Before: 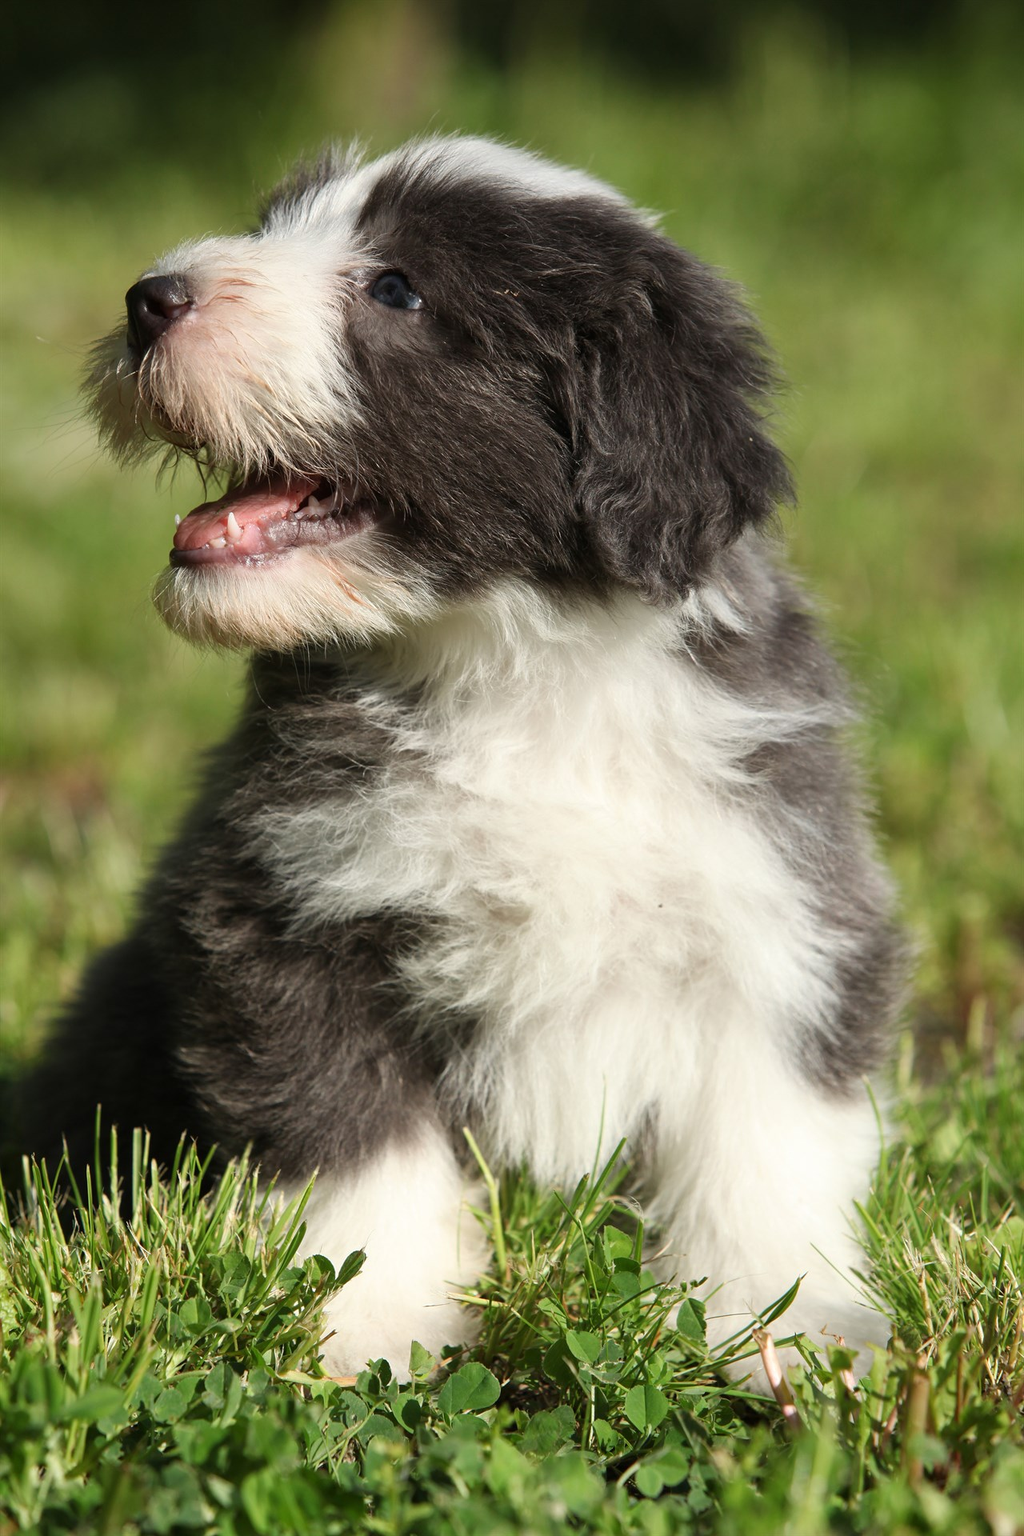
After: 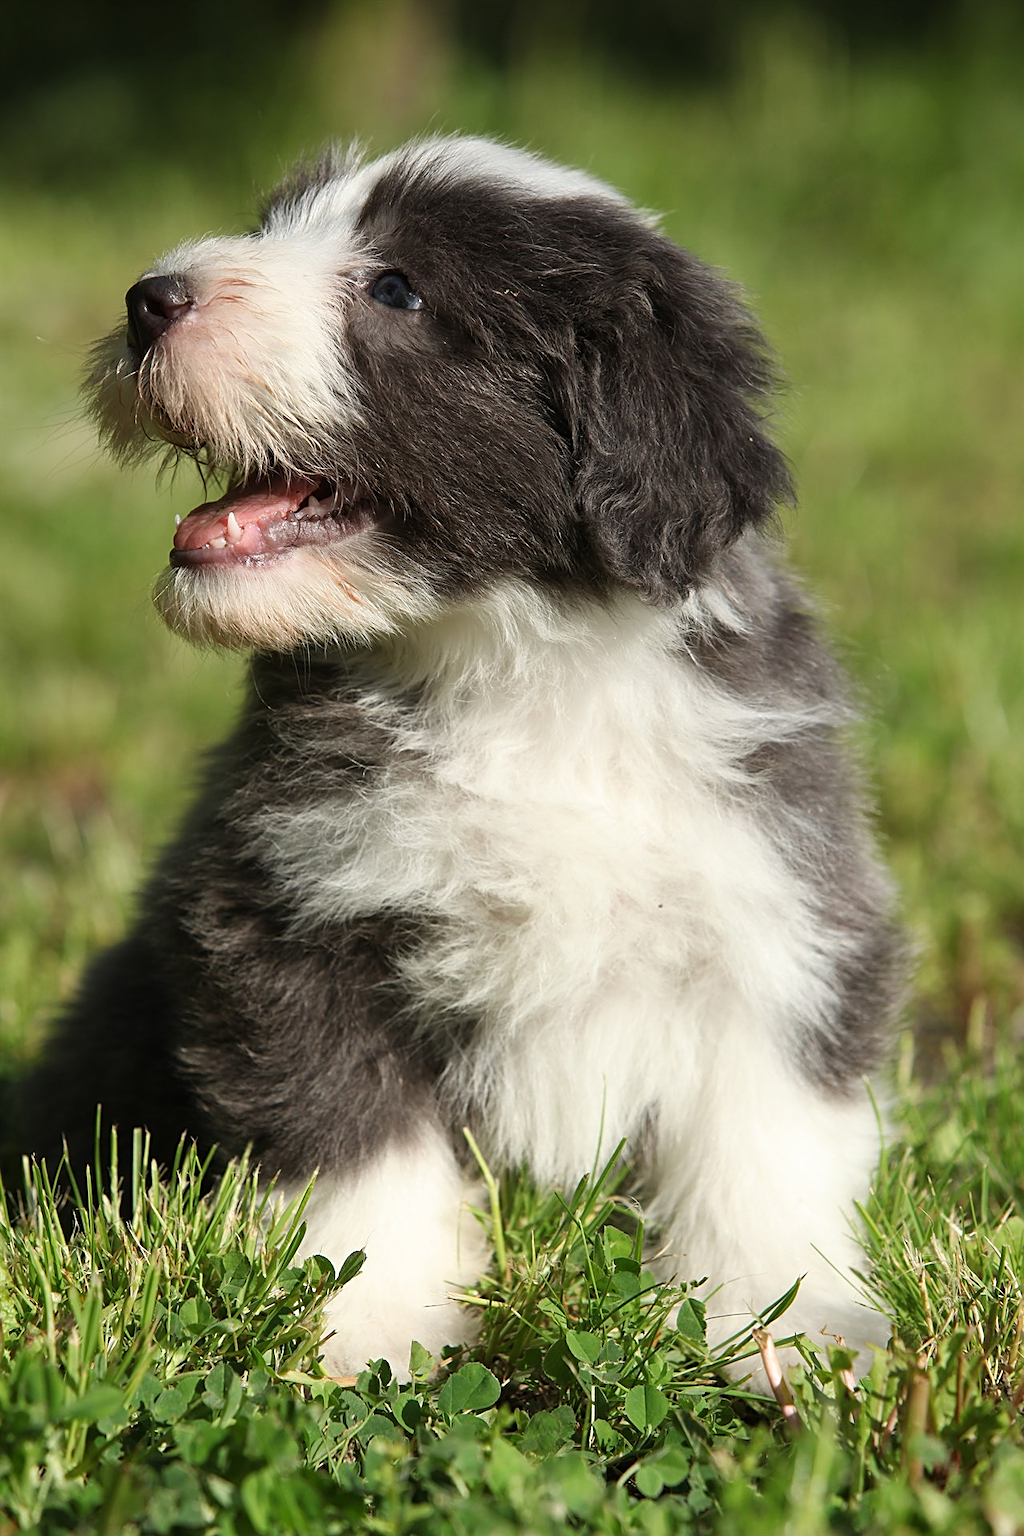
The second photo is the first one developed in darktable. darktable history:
sharpen: on, module defaults
color calibration: illuminant same as pipeline (D50), adaptation none (bypass), x 0.333, y 0.335, temperature 5019.41 K
